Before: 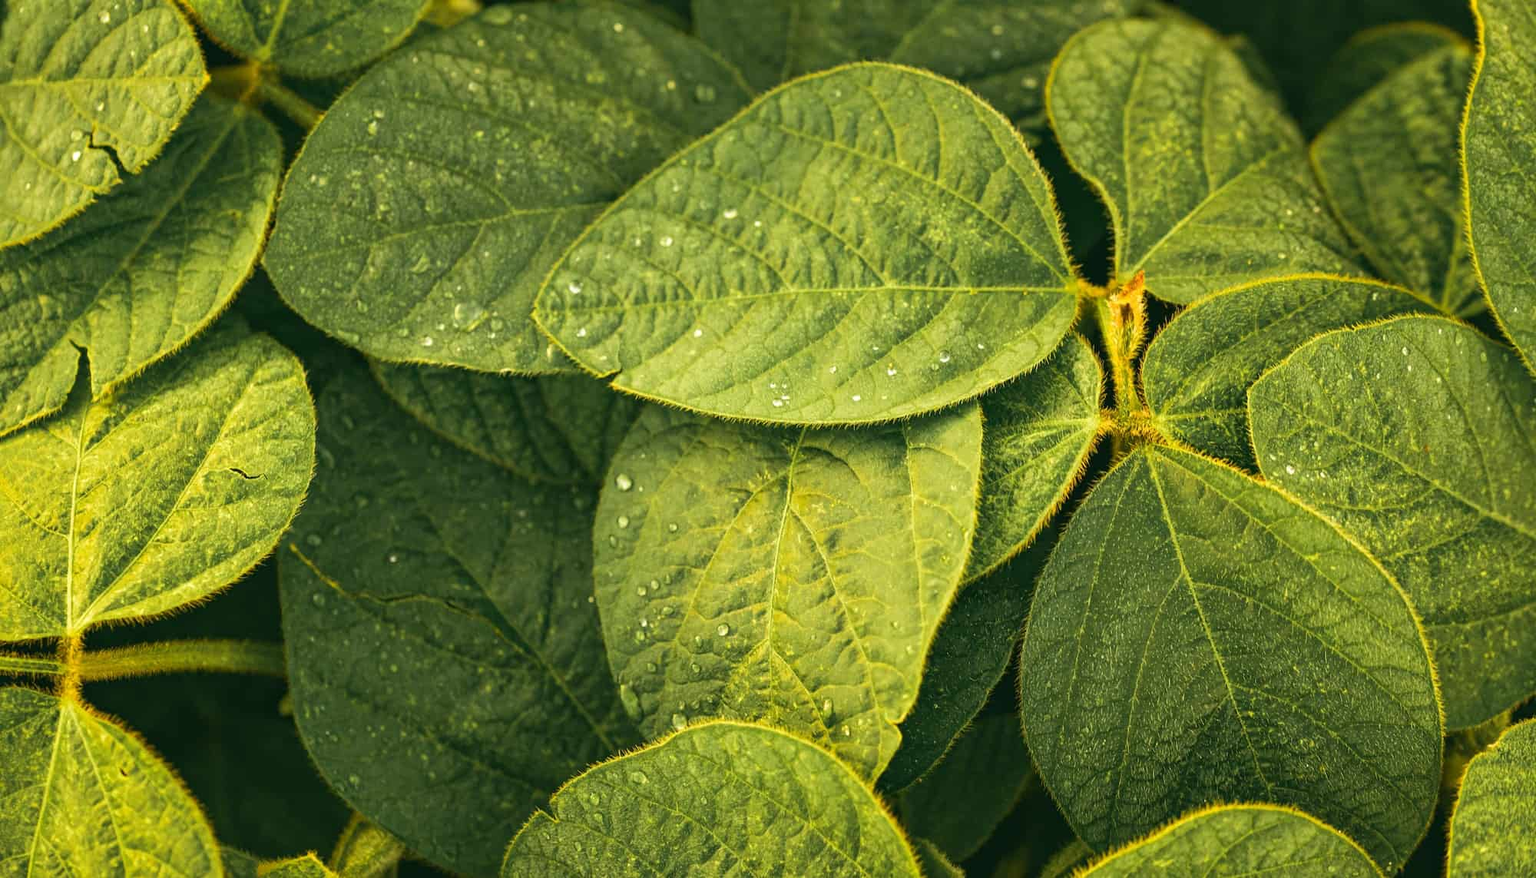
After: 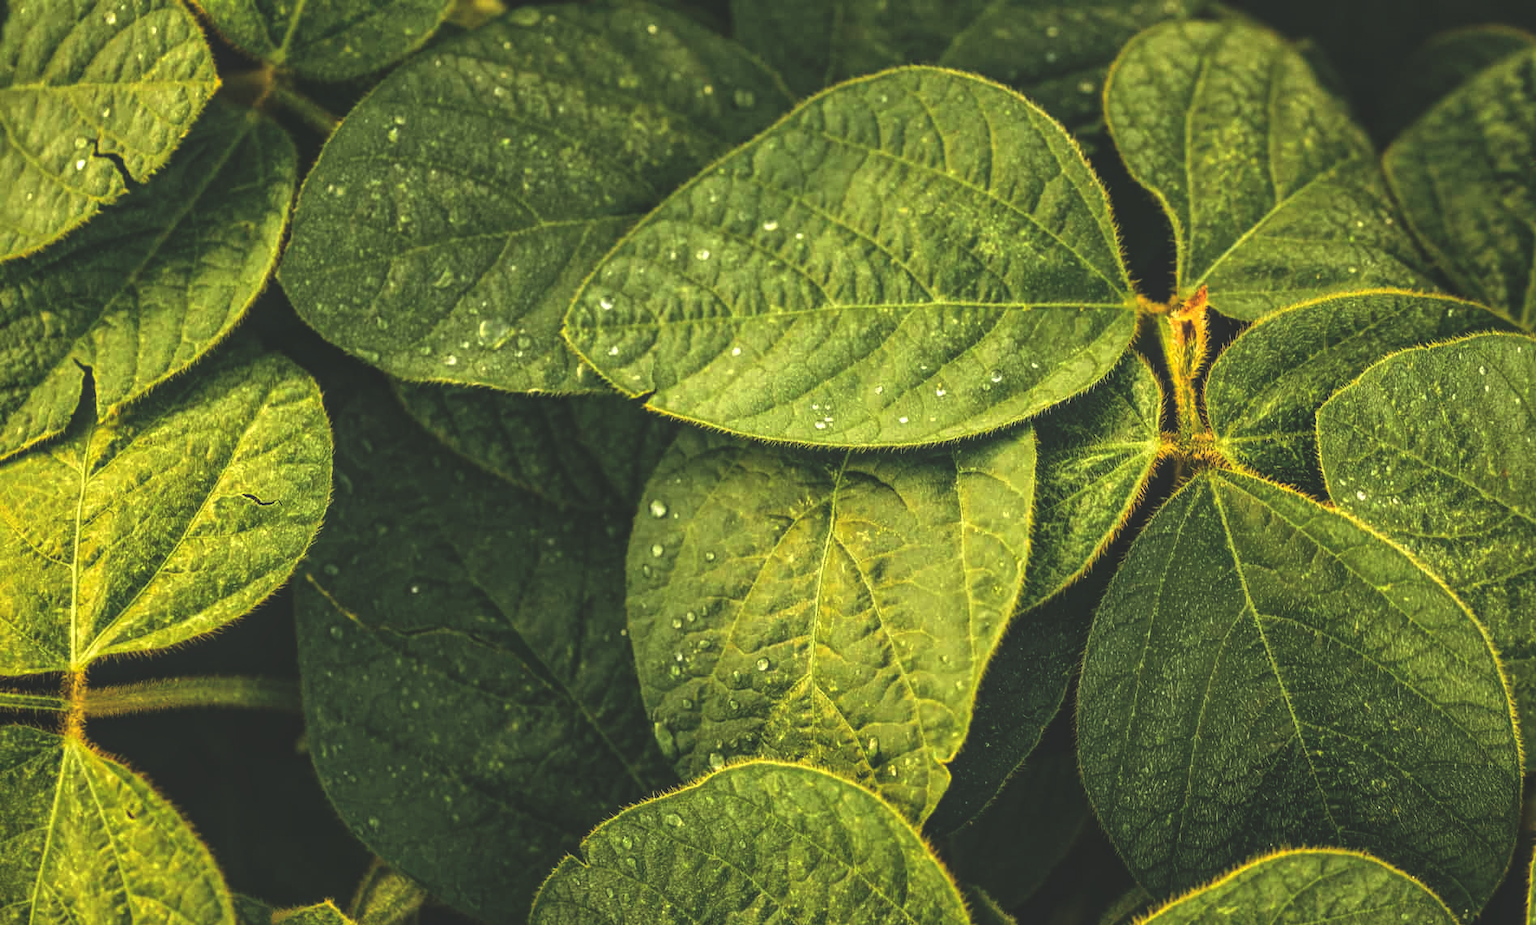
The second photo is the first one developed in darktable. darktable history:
crop and rotate: right 5.167%
rgb curve: curves: ch0 [(0, 0.186) (0.314, 0.284) (0.775, 0.708) (1, 1)], compensate middle gray true, preserve colors none
local contrast: detail 130%
